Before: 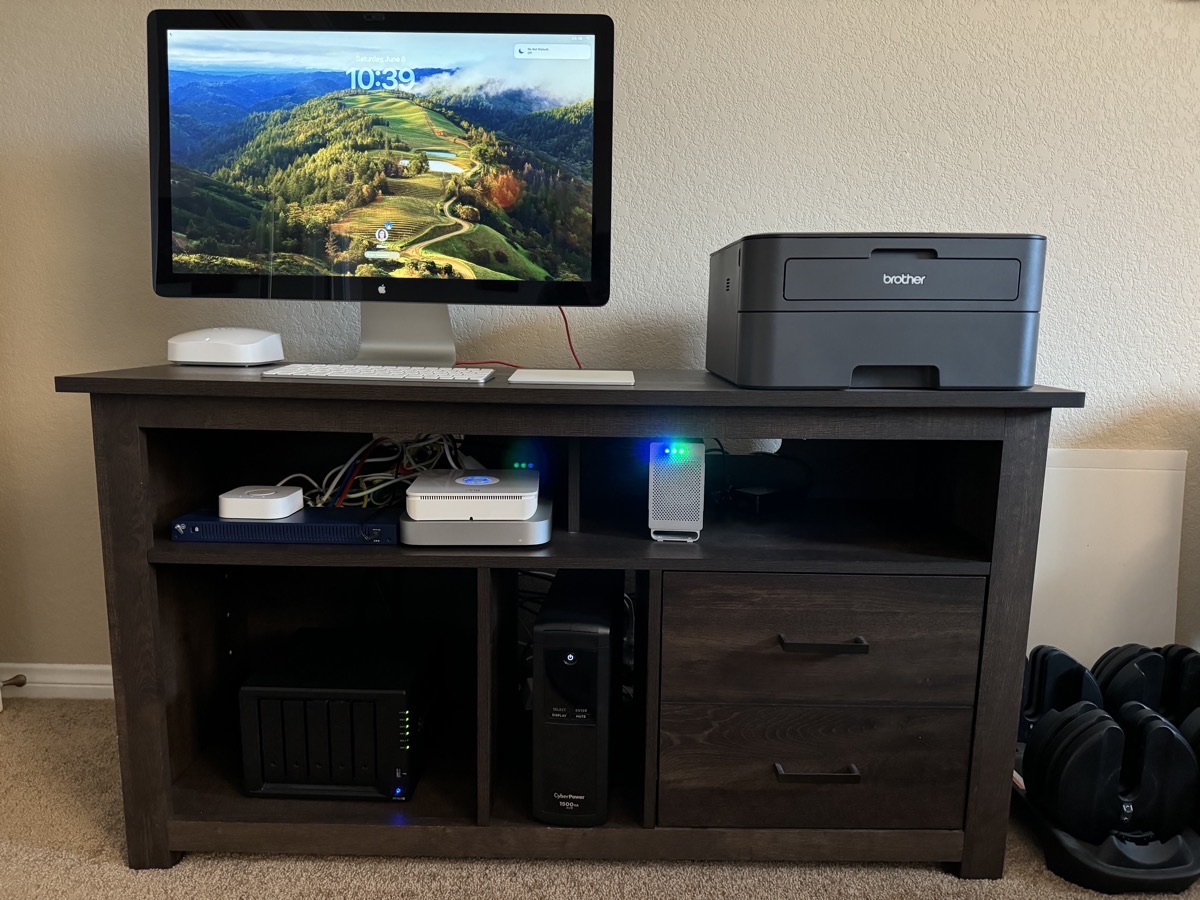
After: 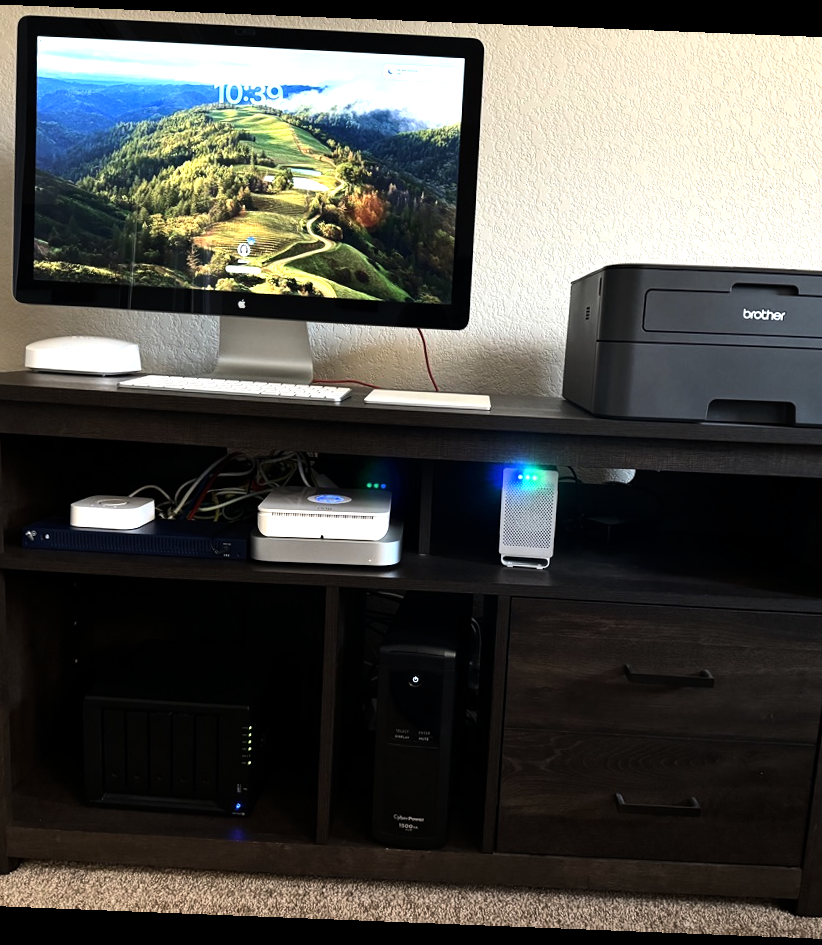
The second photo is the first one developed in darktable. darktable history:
rotate and perspective: rotation 2.27°, automatic cropping off
tone equalizer: -8 EV -1.08 EV, -7 EV -1.01 EV, -6 EV -0.867 EV, -5 EV -0.578 EV, -3 EV 0.578 EV, -2 EV 0.867 EV, -1 EV 1.01 EV, +0 EV 1.08 EV, edges refinement/feathering 500, mask exposure compensation -1.57 EV, preserve details no
crop and rotate: left 13.342%, right 19.991%
